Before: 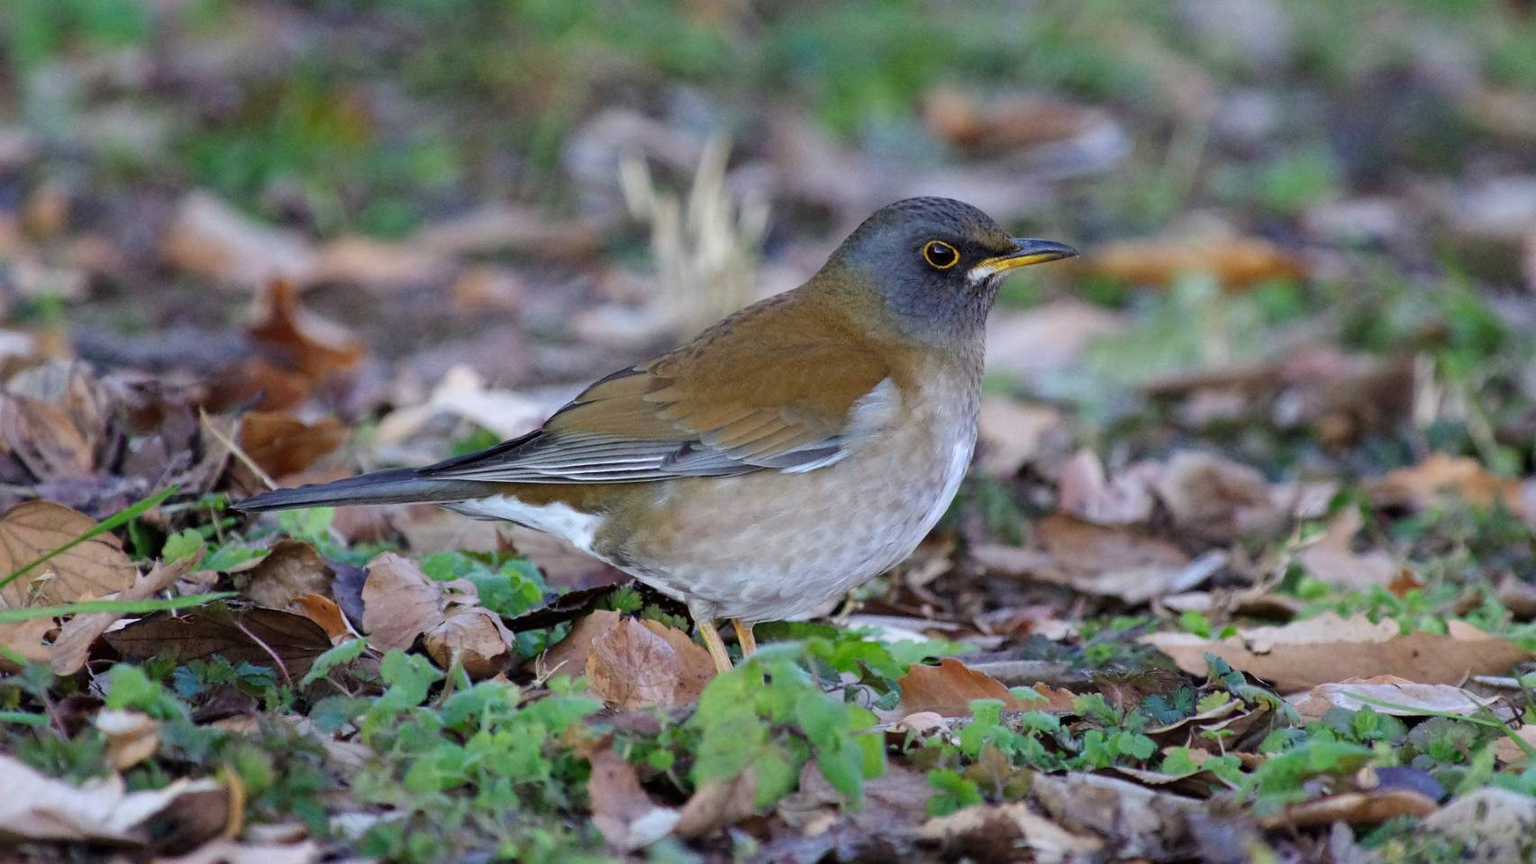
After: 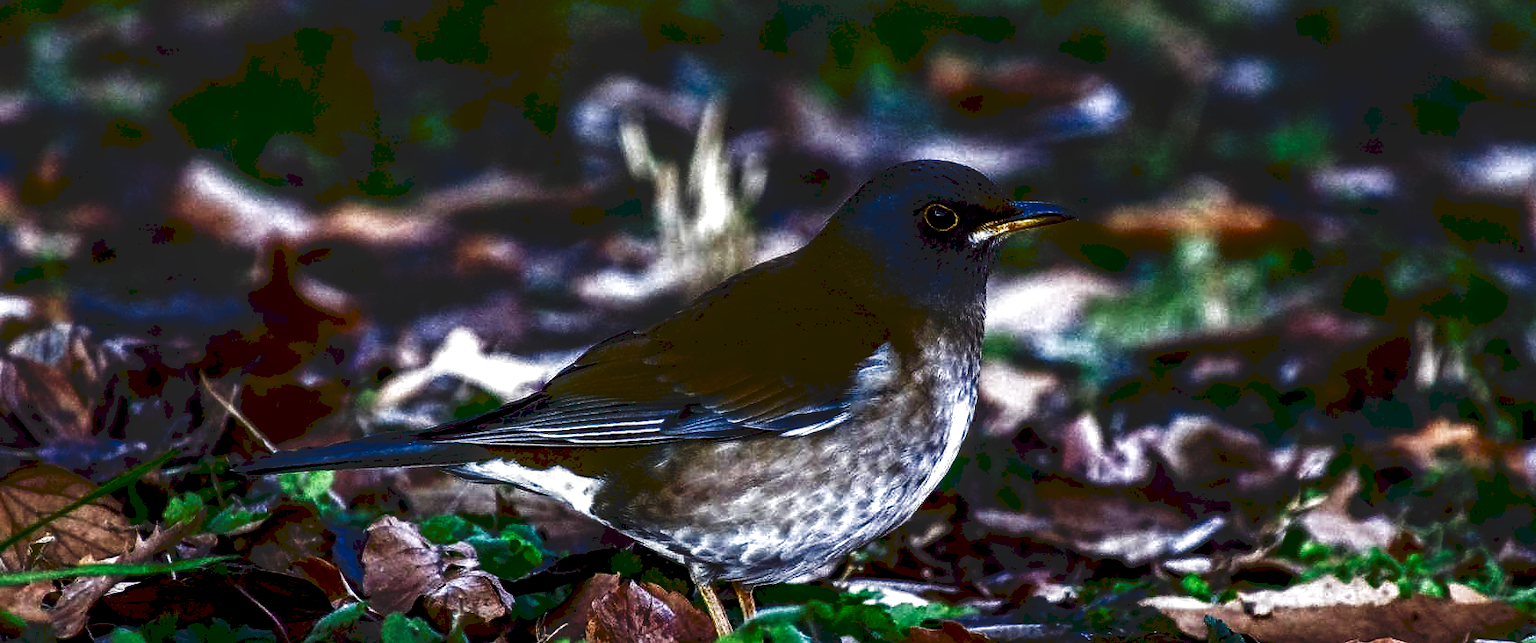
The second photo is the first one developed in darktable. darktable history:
sharpen: radius 0.996
tone curve: curves: ch0 [(0, 0) (0.003, 0.147) (0.011, 0.147) (0.025, 0.147) (0.044, 0.147) (0.069, 0.147) (0.1, 0.15) (0.136, 0.158) (0.177, 0.174) (0.224, 0.198) (0.277, 0.241) (0.335, 0.292) (0.399, 0.361) (0.468, 0.452) (0.543, 0.568) (0.623, 0.679) (0.709, 0.793) (0.801, 0.886) (0.898, 0.966) (1, 1)], preserve colors none
exposure: compensate exposure bias true, compensate highlight preservation false
local contrast: highlights 16%, detail 187%
crop: top 4.325%, bottom 21.135%
tone equalizer: -8 EV -0.456 EV, -7 EV -0.397 EV, -6 EV -0.343 EV, -5 EV -0.245 EV, -3 EV 0.195 EV, -2 EV 0.314 EV, -1 EV 0.4 EV, +0 EV 0.387 EV
contrast brightness saturation: brightness -0.991, saturation 0.987
filmic rgb: black relative exposure -3.68 EV, white relative exposure 2.44 EV, hardness 3.28, color science v5 (2021), contrast in shadows safe, contrast in highlights safe
